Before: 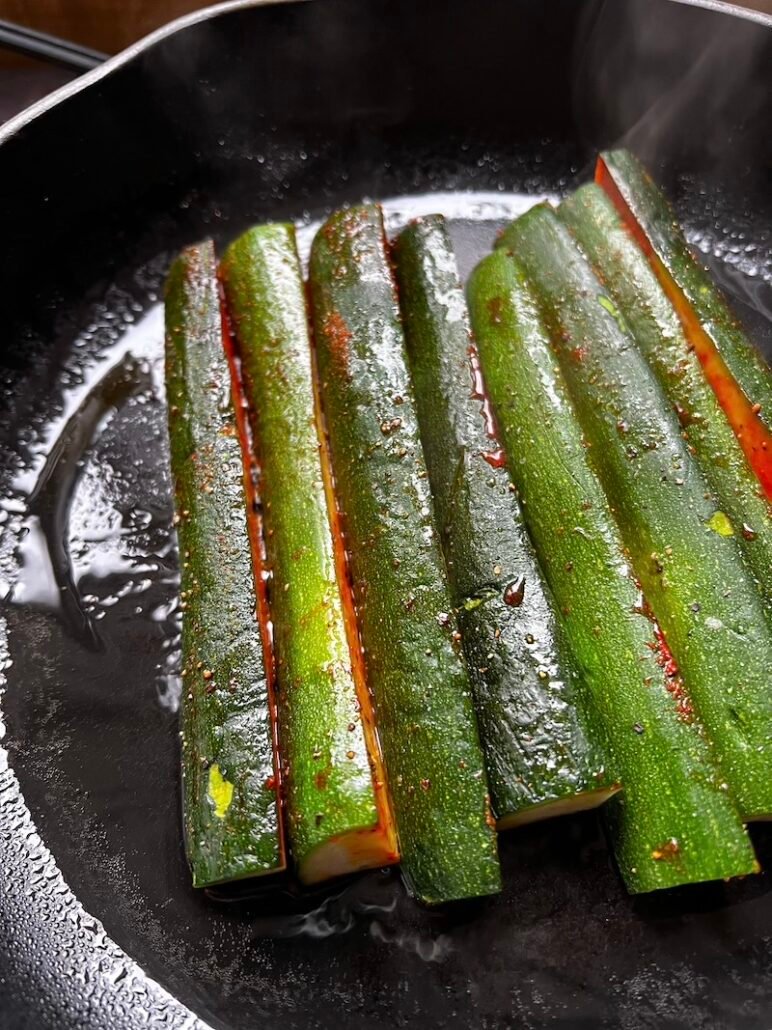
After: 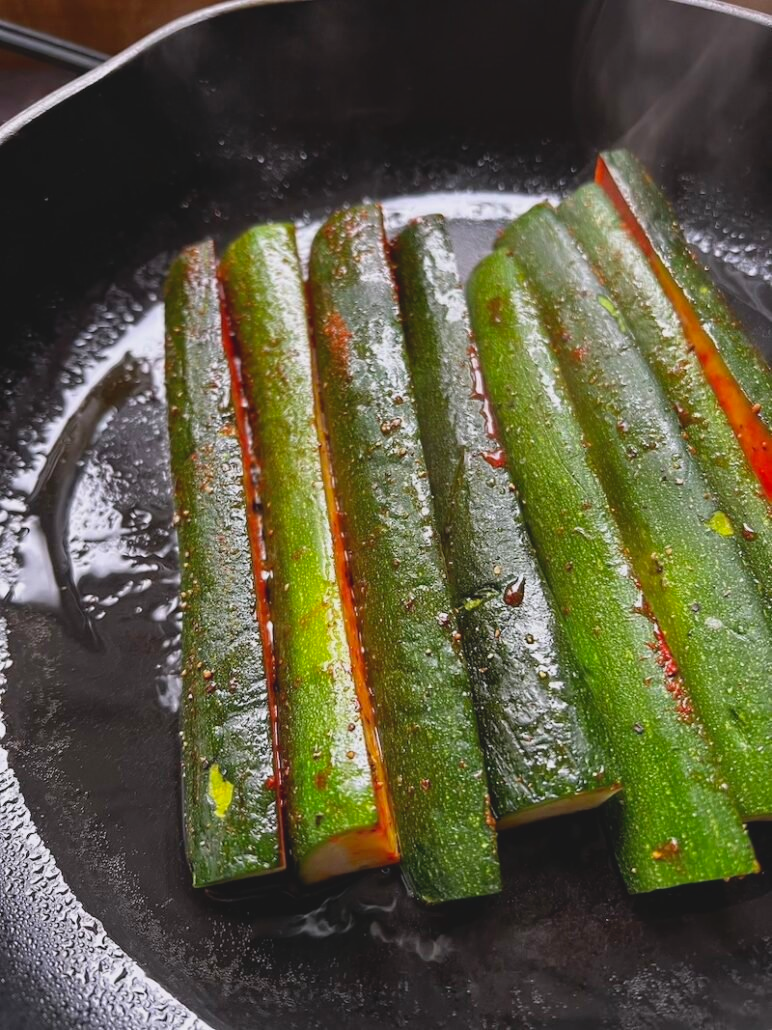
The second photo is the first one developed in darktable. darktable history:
contrast brightness saturation: saturation -0.05
lowpass: radius 0.1, contrast 0.85, saturation 1.1, unbound 0
white balance: red 1.004, blue 1.024
